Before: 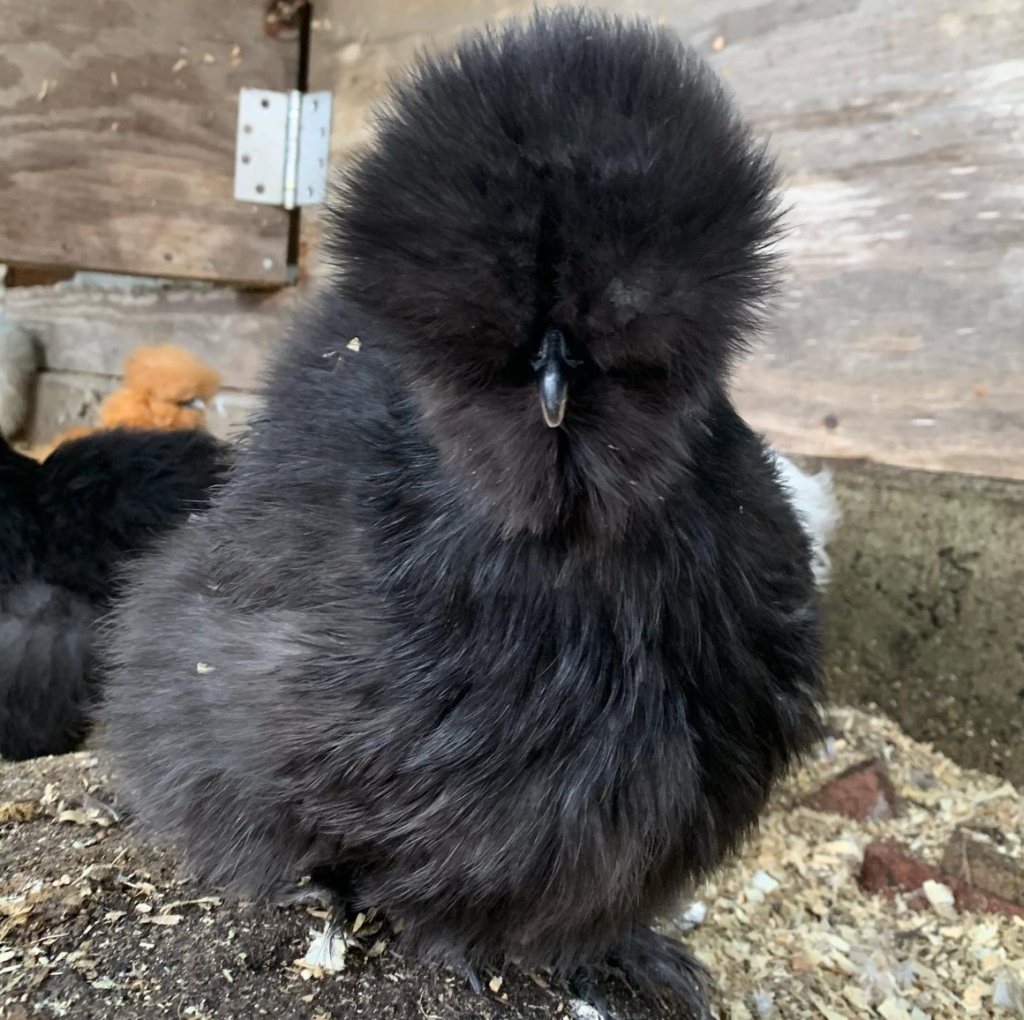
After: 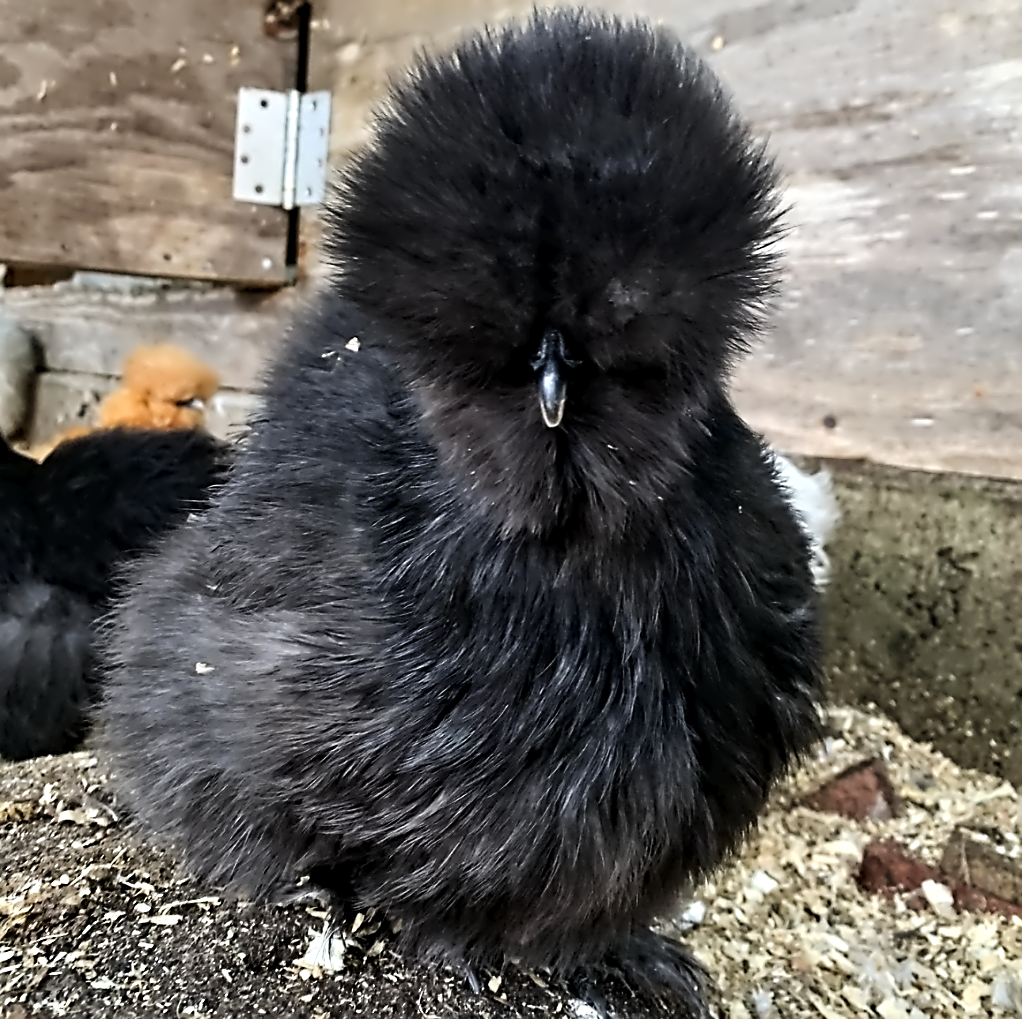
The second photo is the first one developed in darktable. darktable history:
sharpen: on, module defaults
tone curve: curves: ch0 [(0, 0) (0.003, 0.013) (0.011, 0.016) (0.025, 0.023) (0.044, 0.036) (0.069, 0.051) (0.1, 0.076) (0.136, 0.107) (0.177, 0.145) (0.224, 0.186) (0.277, 0.246) (0.335, 0.311) (0.399, 0.378) (0.468, 0.462) (0.543, 0.548) (0.623, 0.636) (0.709, 0.728) (0.801, 0.816) (0.898, 0.9) (1, 1)], preserve colors none
contrast equalizer: octaves 7, y [[0.5, 0.542, 0.583, 0.625, 0.667, 0.708], [0.5 ×6], [0.5 ×6], [0, 0.033, 0.067, 0.1, 0.133, 0.167], [0, 0.05, 0.1, 0.15, 0.2, 0.25]]
crop and rotate: left 0.126%
